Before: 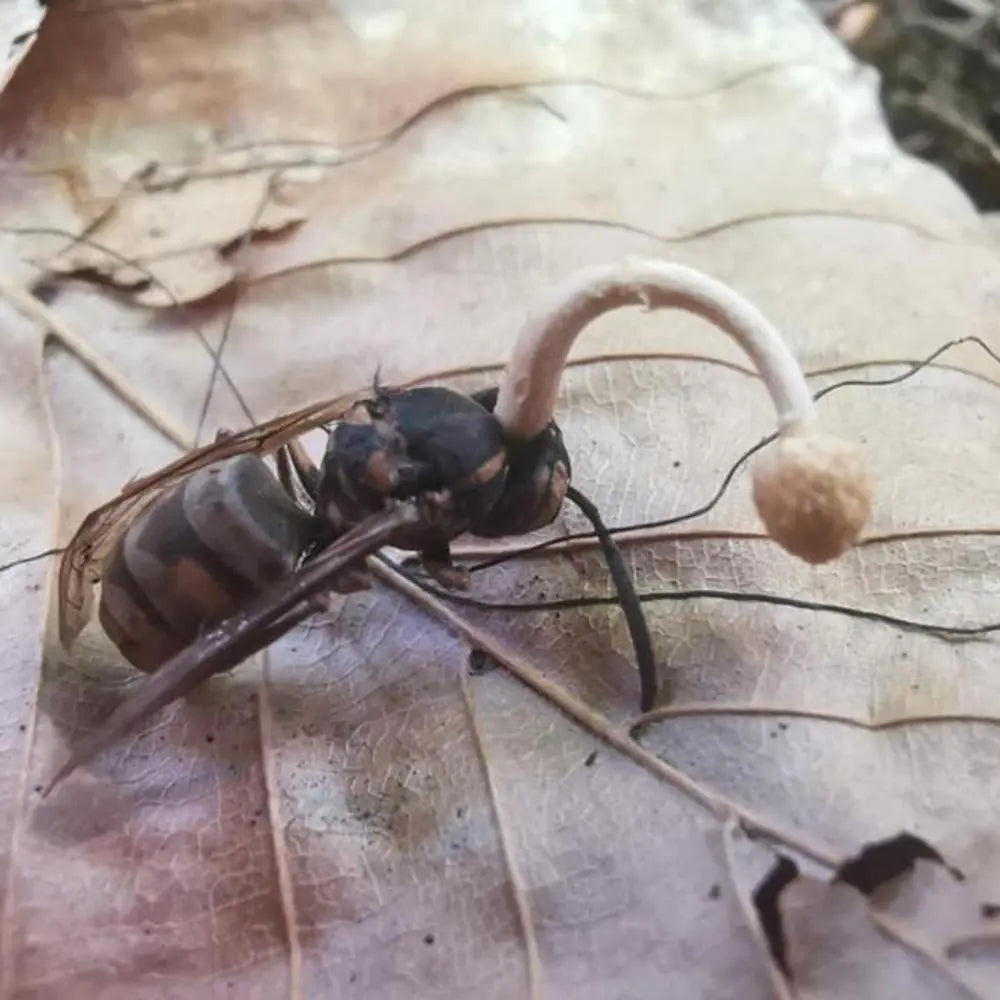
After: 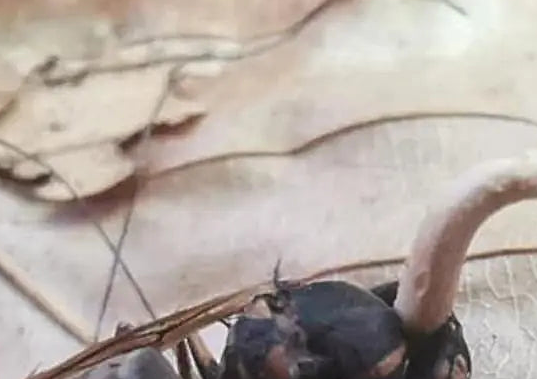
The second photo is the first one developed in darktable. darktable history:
crop: left 10.053%, top 10.631%, right 36.161%, bottom 51.407%
sharpen: on, module defaults
